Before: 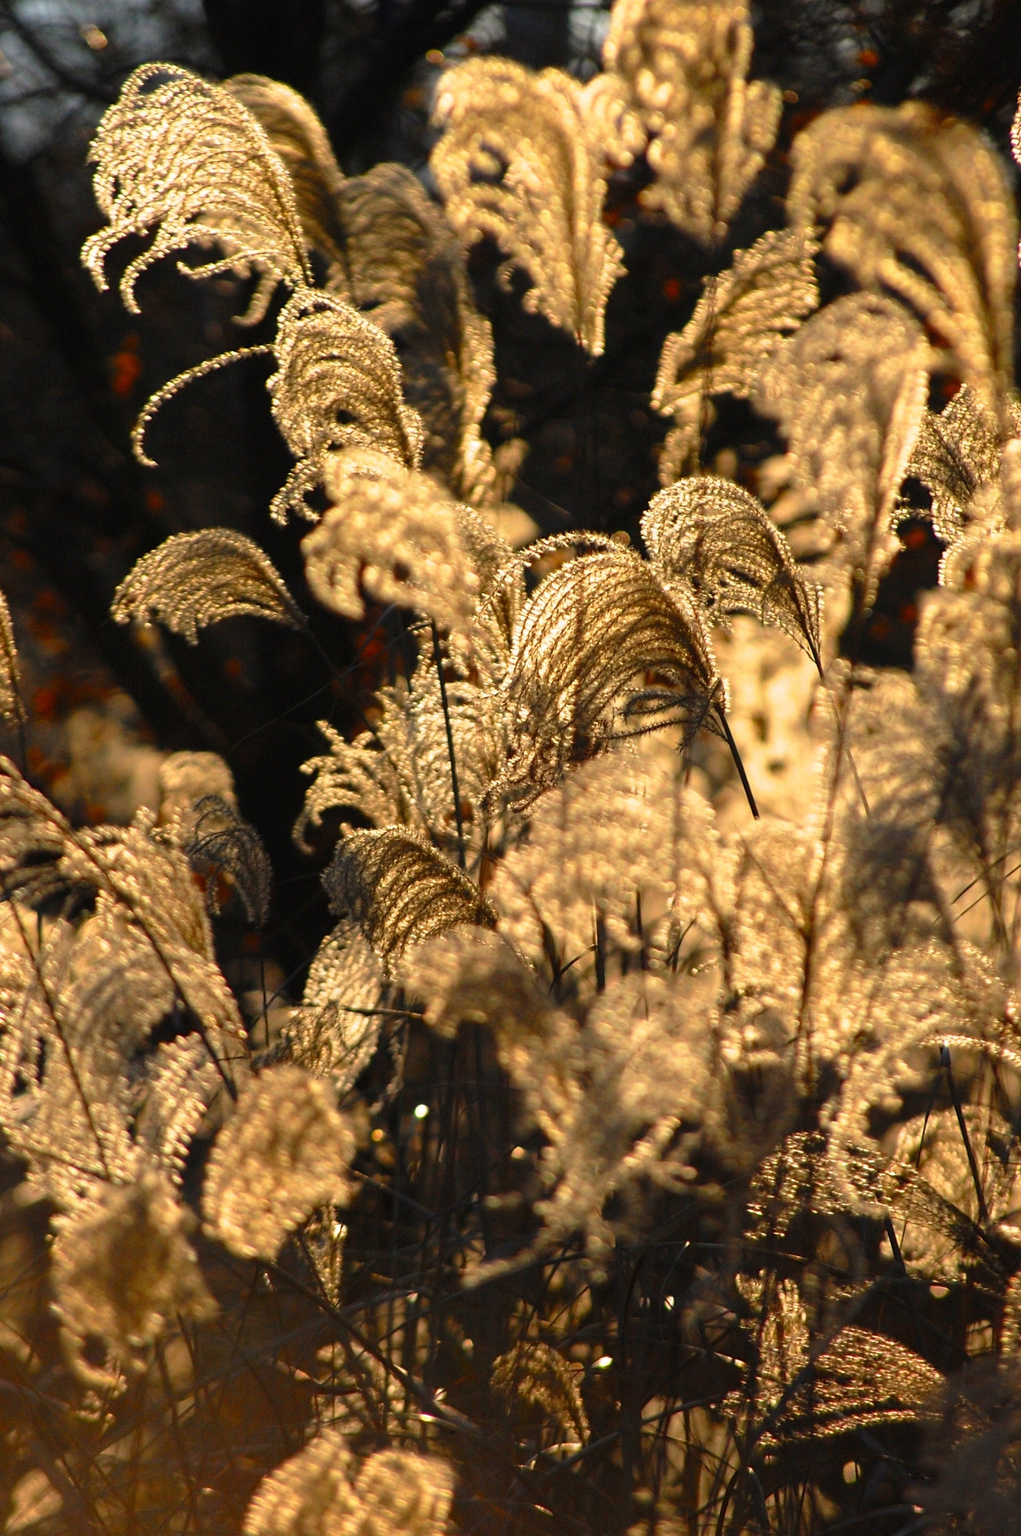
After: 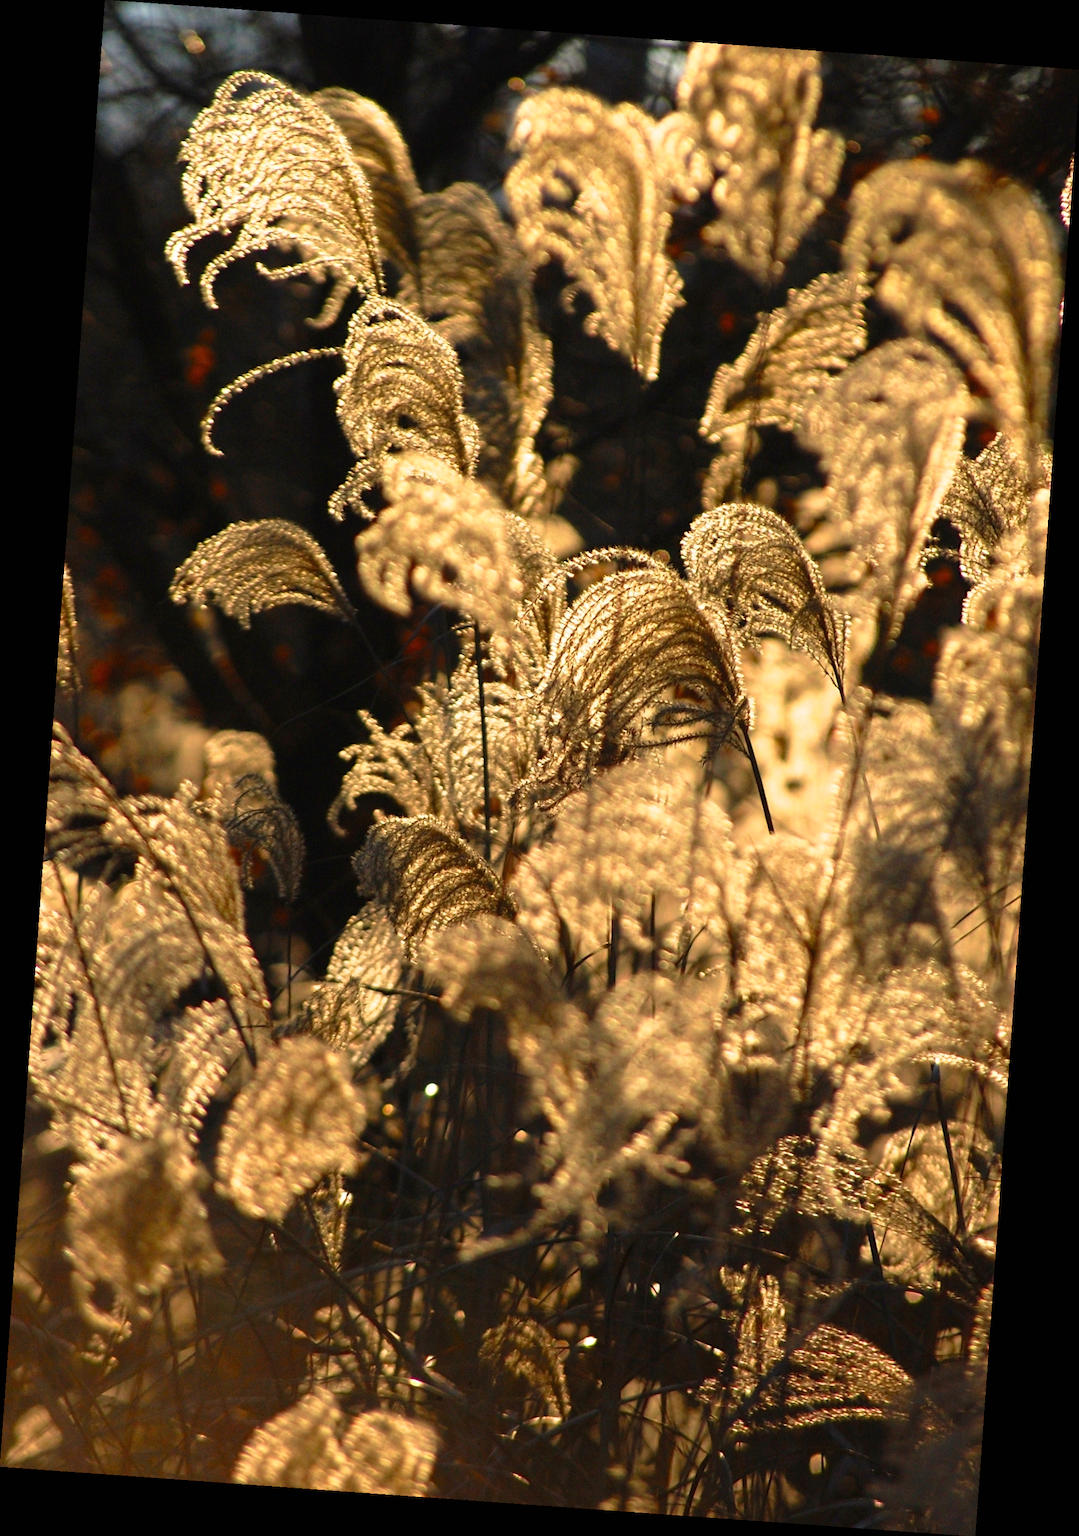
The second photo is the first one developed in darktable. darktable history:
rotate and perspective: rotation 4.1°, automatic cropping off
velvia: on, module defaults
shadows and highlights: shadows 0, highlights 40
exposure: black level correction 0, compensate exposure bias true, compensate highlight preservation false
